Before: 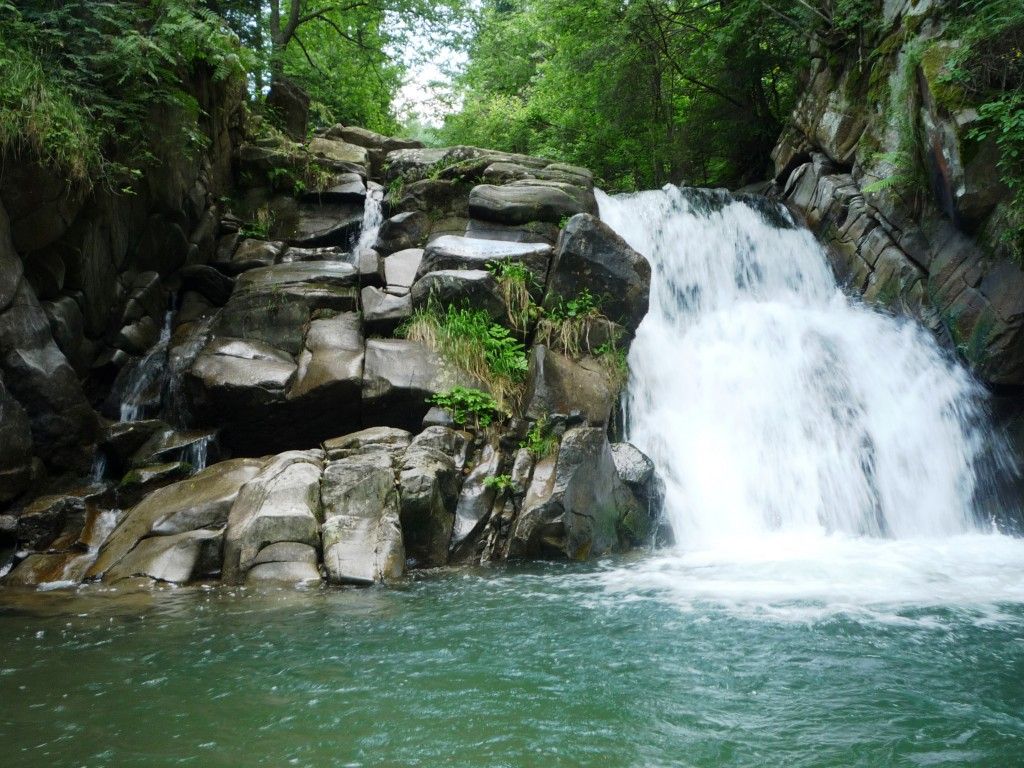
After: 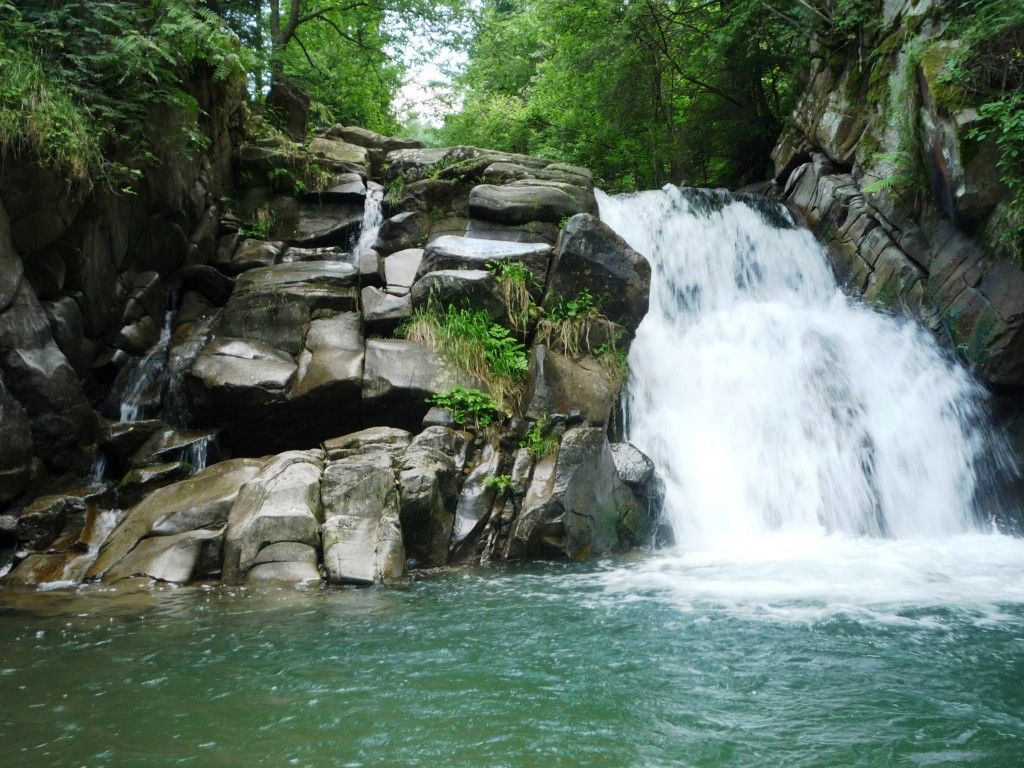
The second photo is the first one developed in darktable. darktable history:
shadows and highlights: shadows 32.09, highlights -32.95, soften with gaussian
